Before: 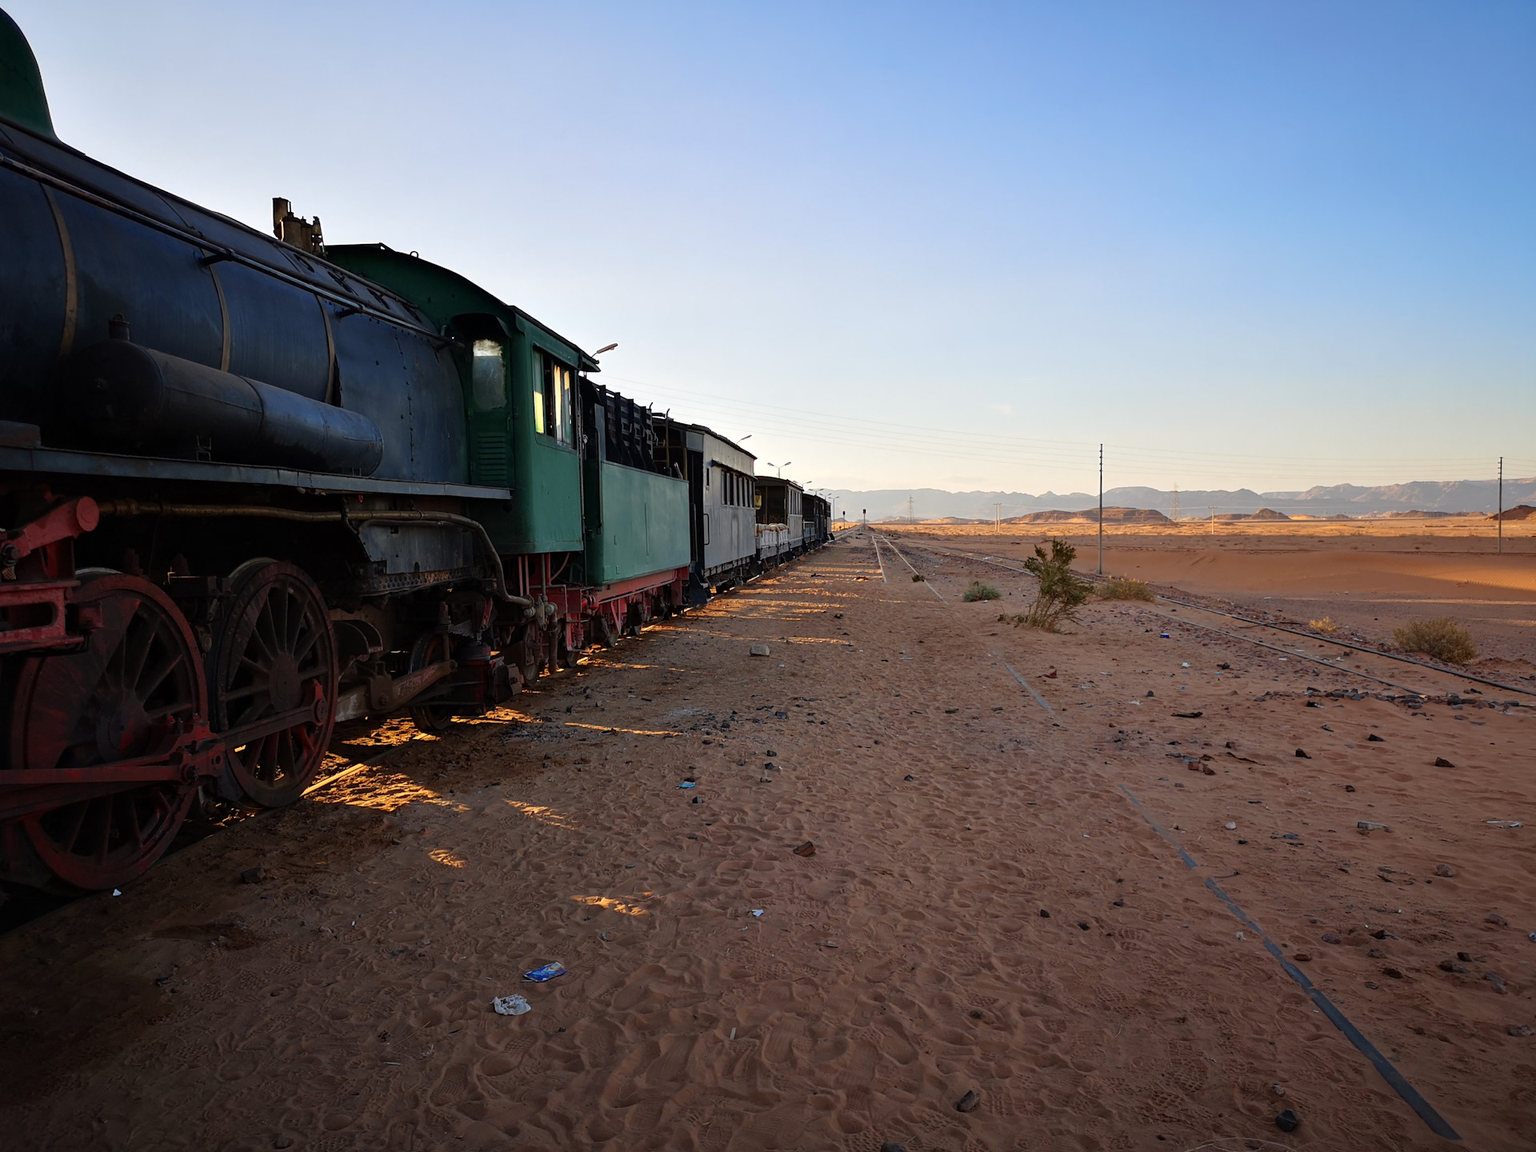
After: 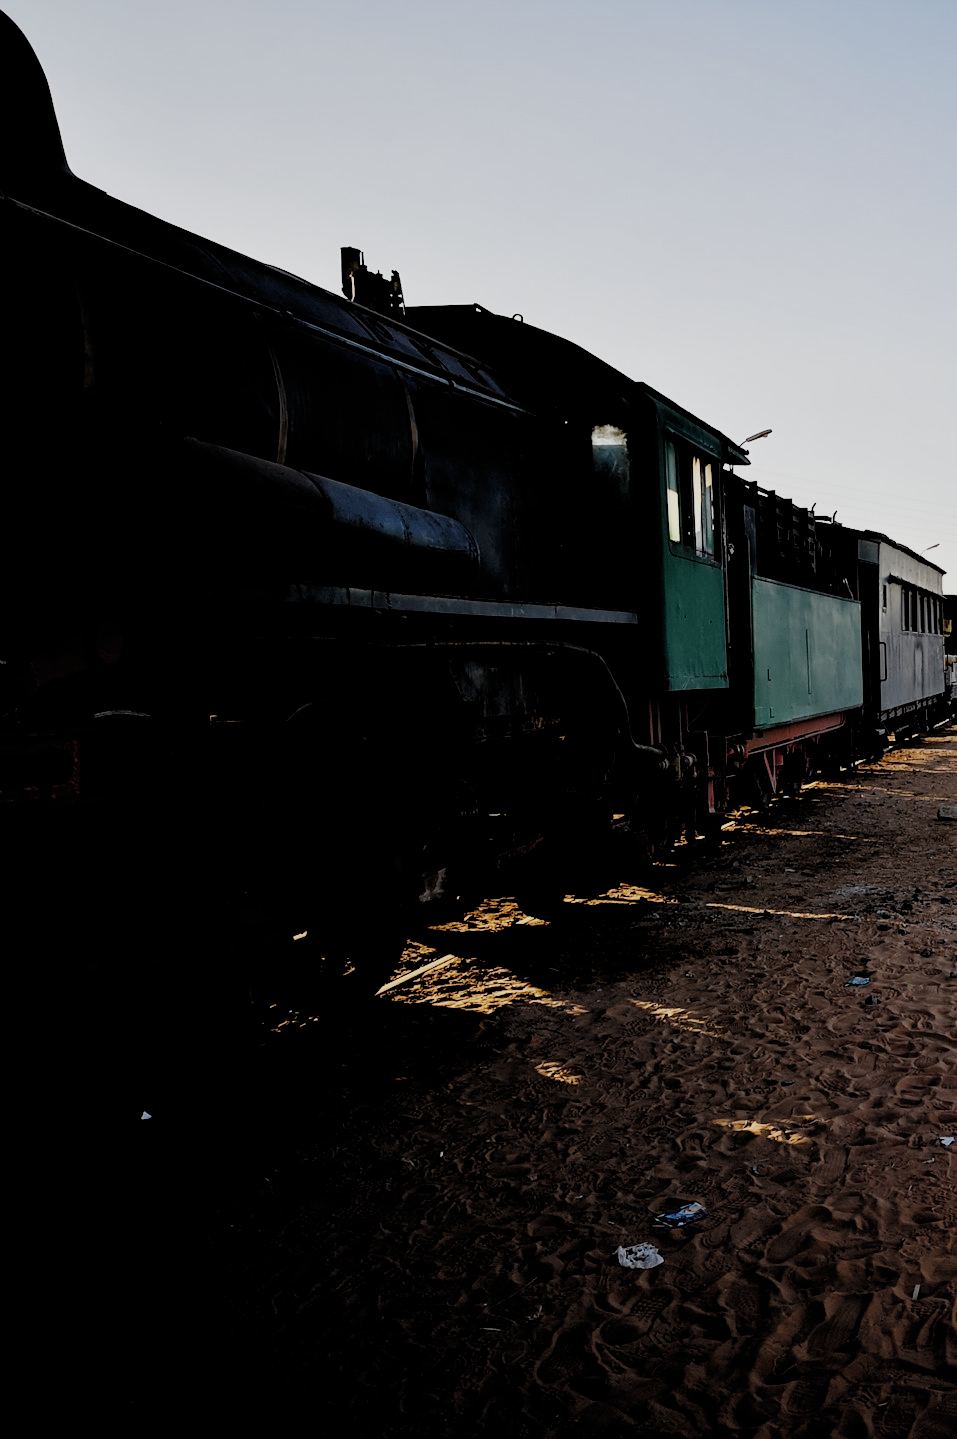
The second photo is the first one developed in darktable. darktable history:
crop and rotate: left 0%, top 0%, right 50.152%
contrast brightness saturation: contrast 0.096, saturation -0.356
filmic rgb: black relative exposure -2.88 EV, white relative exposure 4.56 EV, threshold 5.98 EV, hardness 1.77, contrast 1.267, preserve chrominance no, color science v4 (2020), type of noise poissonian, enable highlight reconstruction true
